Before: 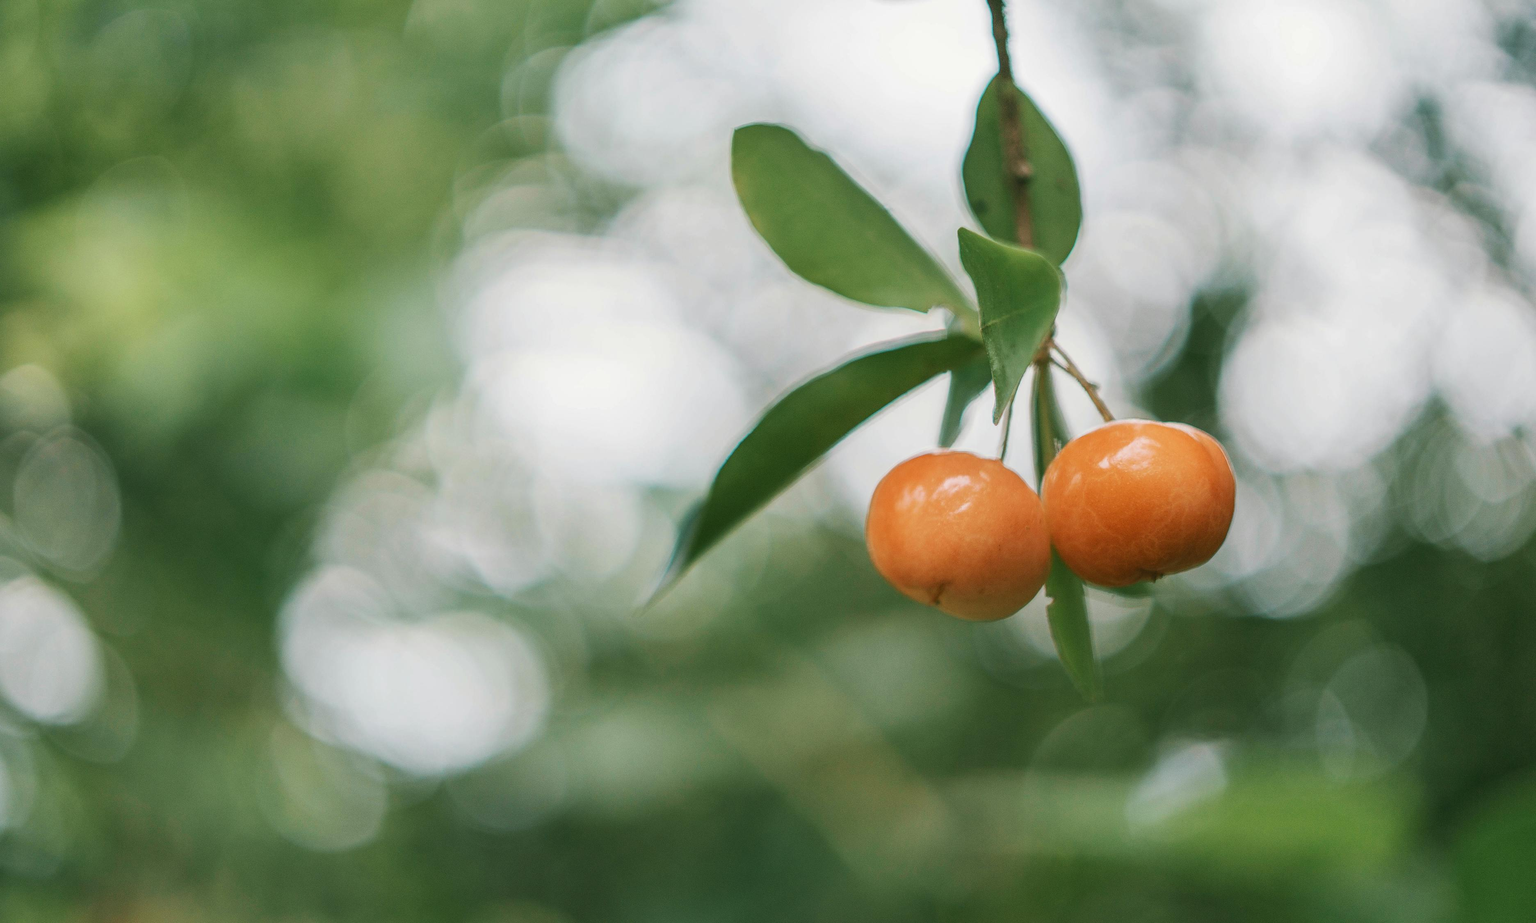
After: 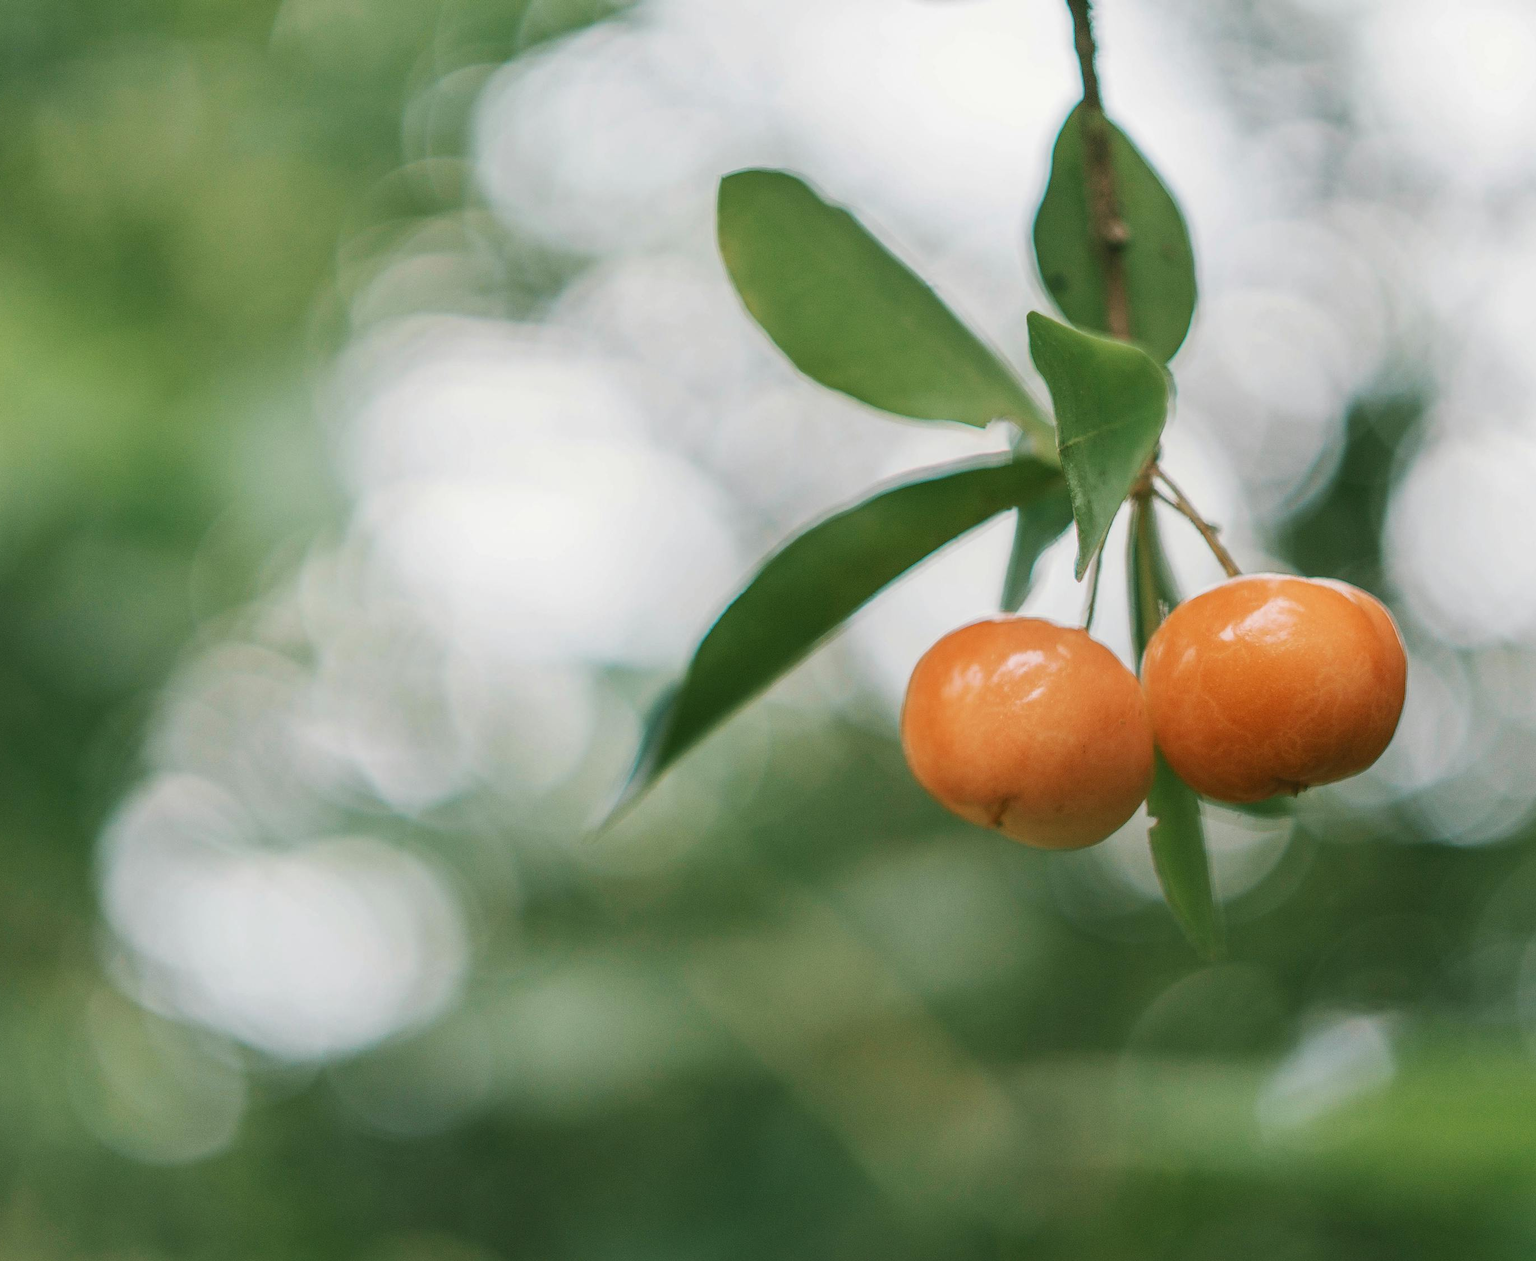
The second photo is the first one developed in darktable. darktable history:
crop: left 13.493%, top 0%, right 13.376%
